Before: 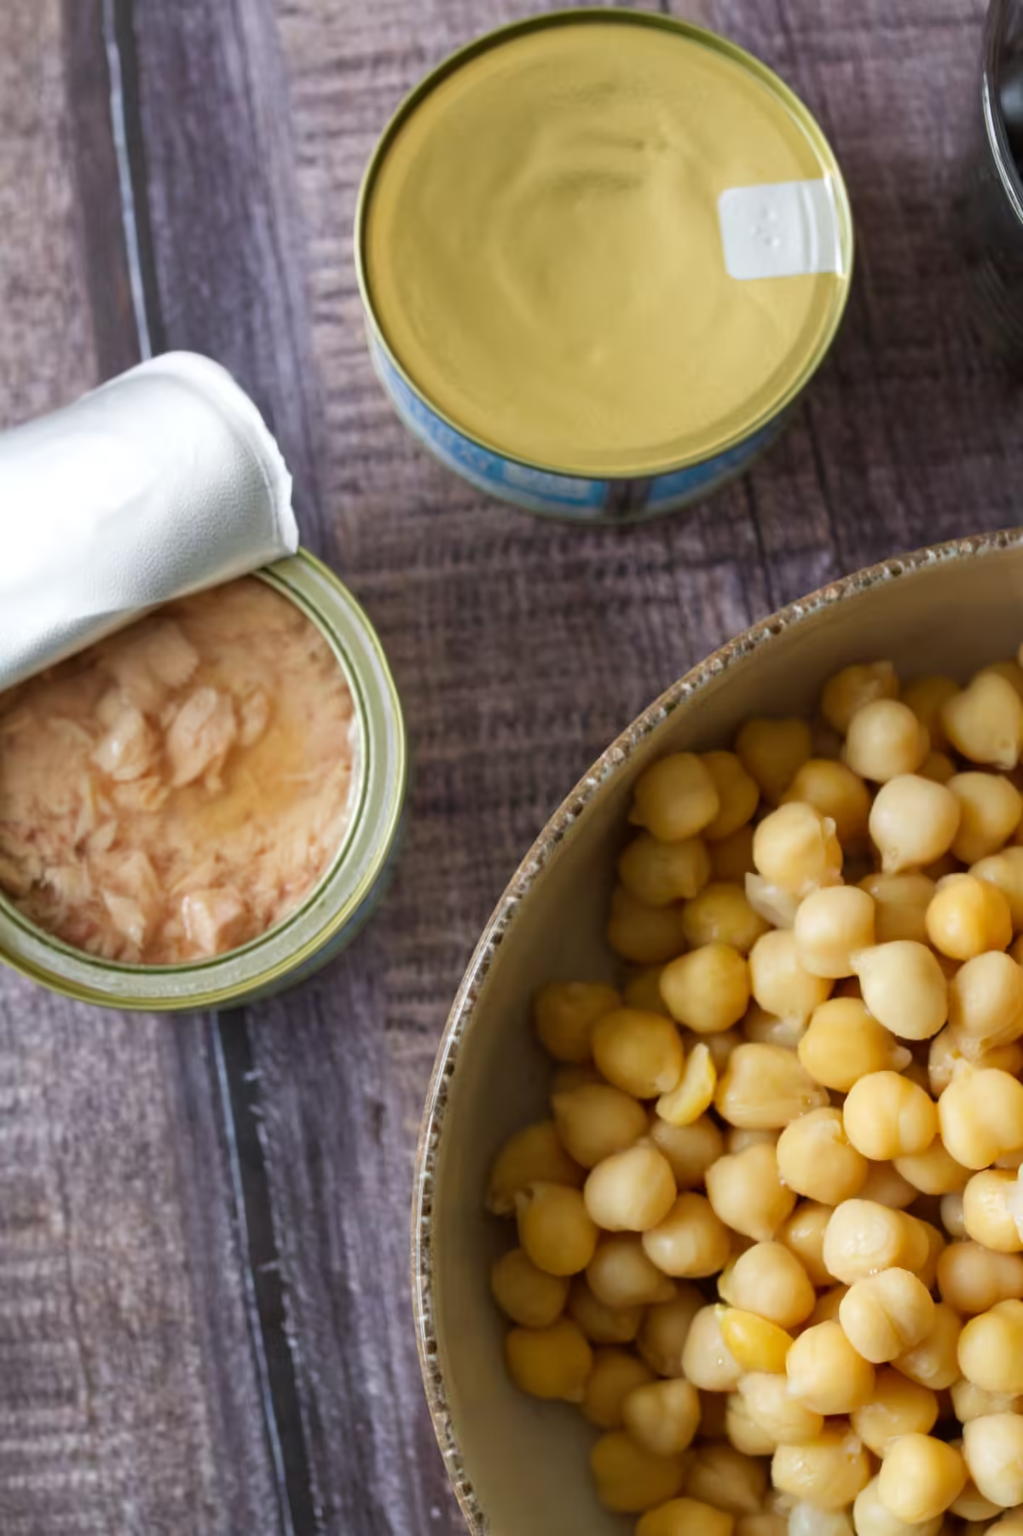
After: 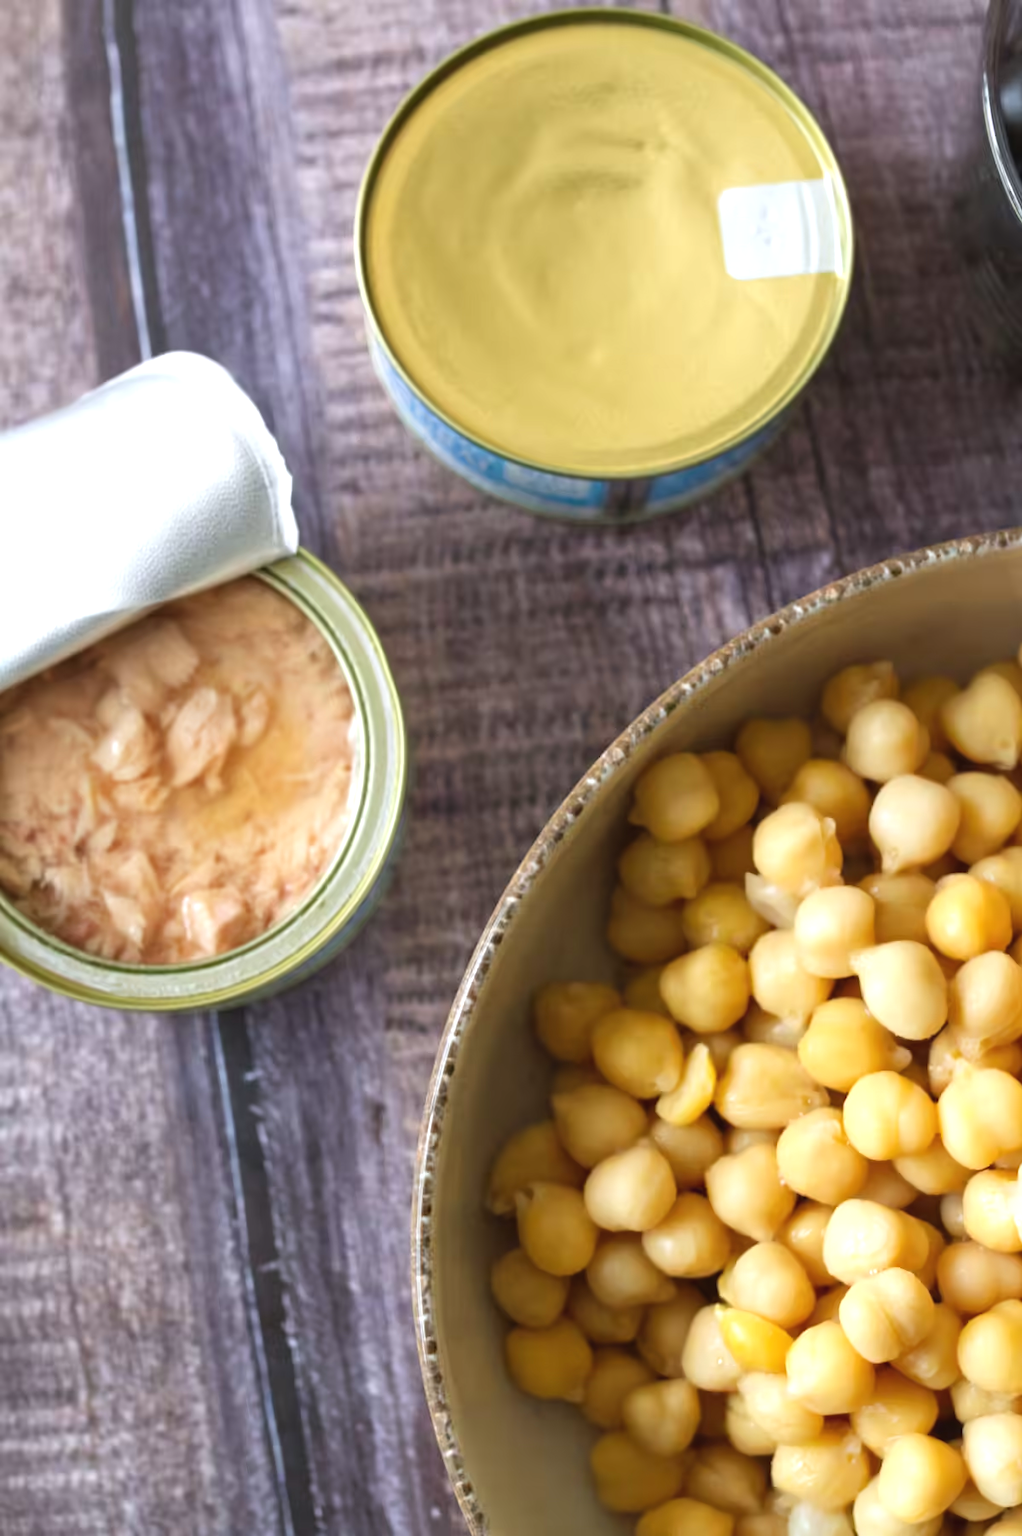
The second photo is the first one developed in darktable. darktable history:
white balance: red 0.988, blue 1.017
exposure: black level correction -0.002, exposure 0.54 EV, compensate highlight preservation false
